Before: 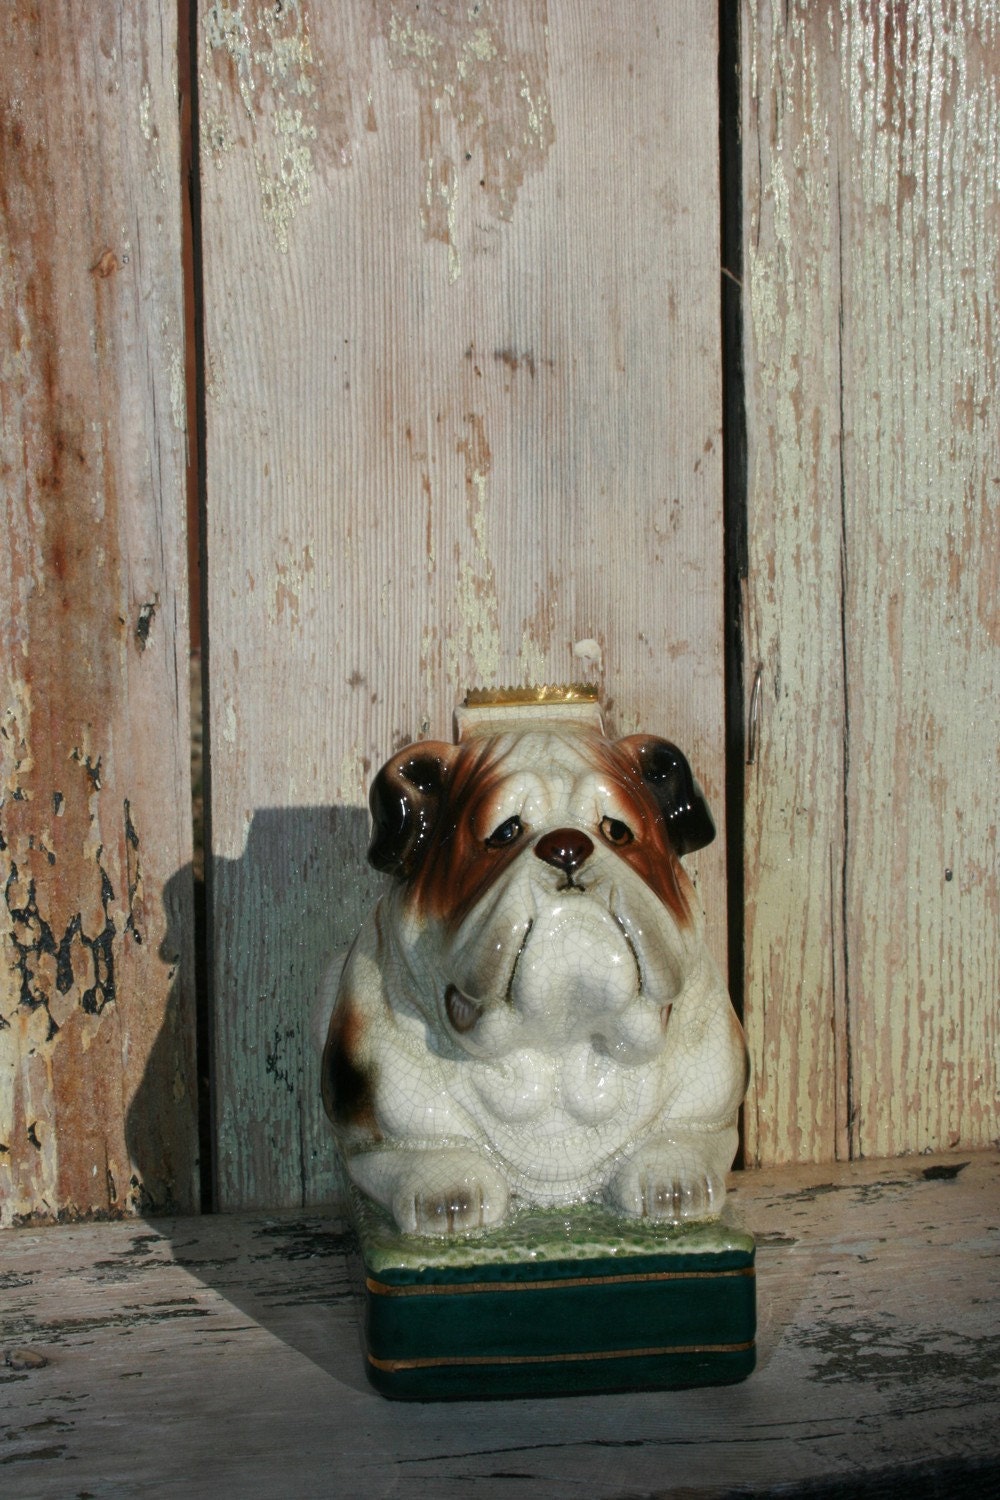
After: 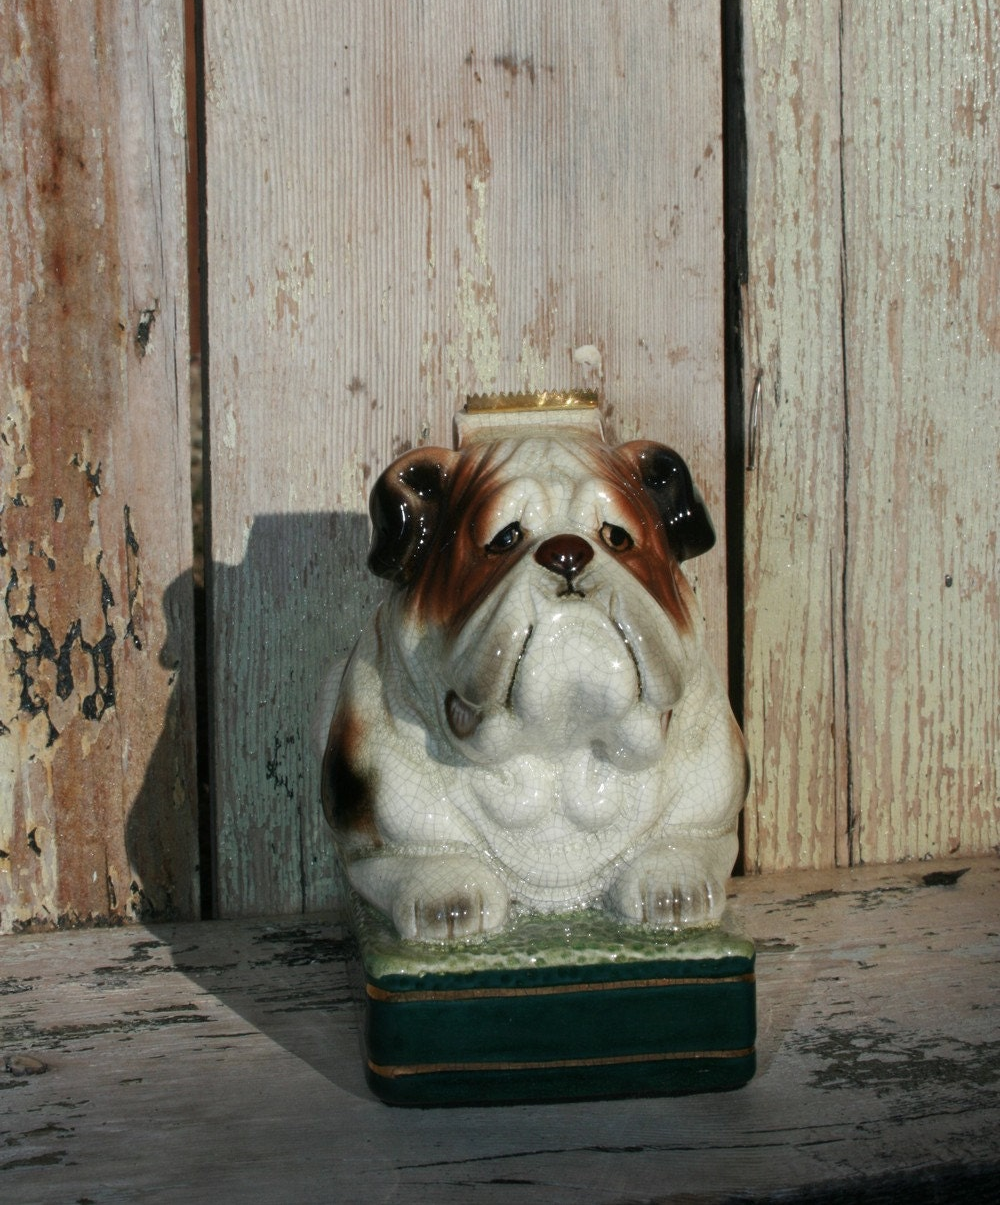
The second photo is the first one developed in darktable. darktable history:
contrast brightness saturation: saturation -0.102
crop and rotate: top 19.659%
